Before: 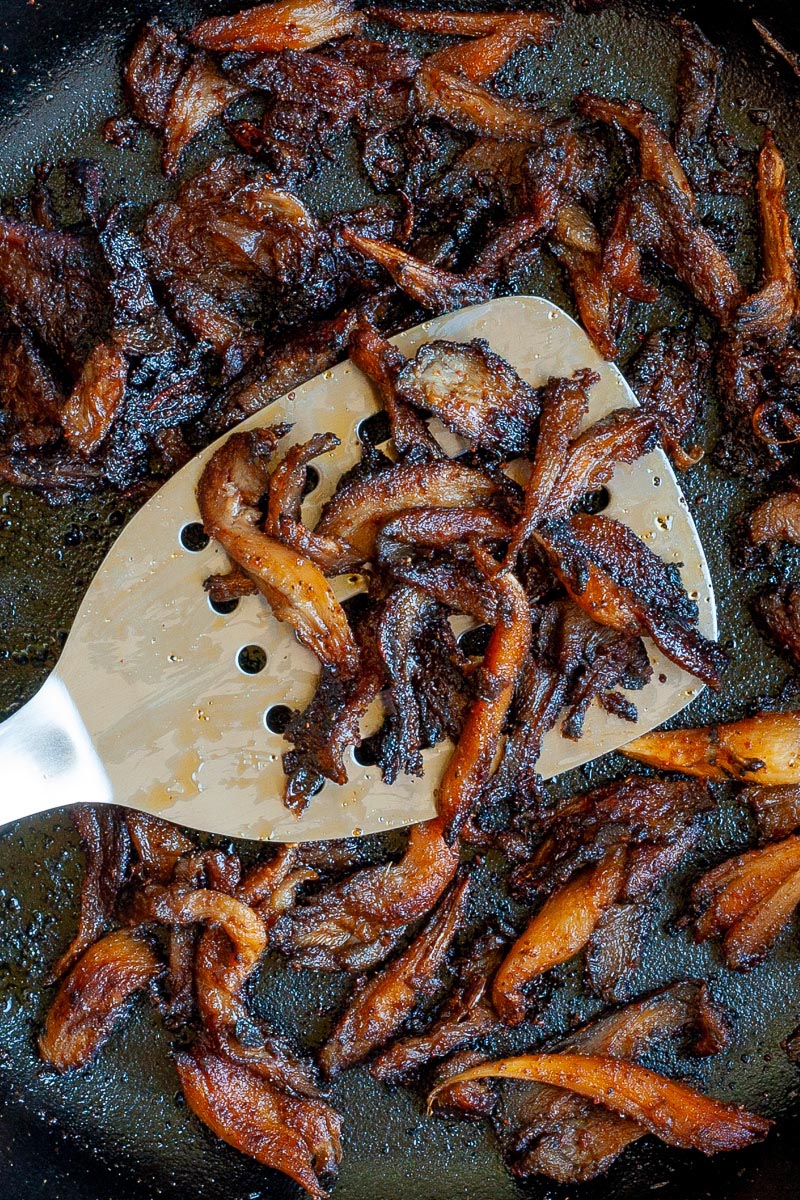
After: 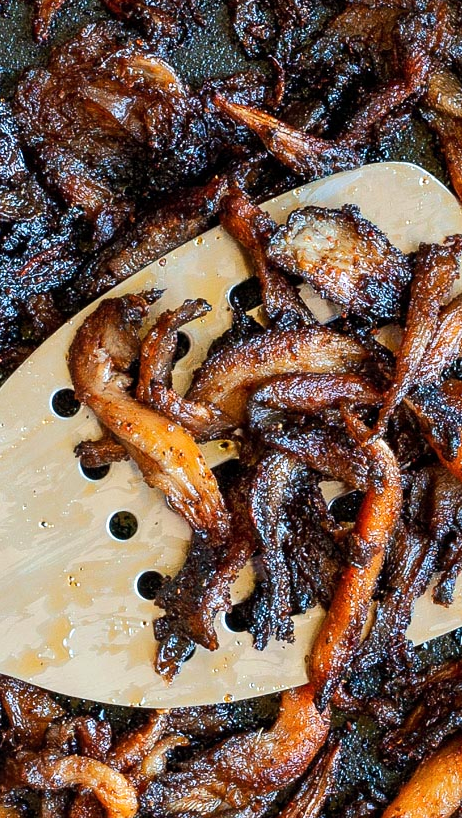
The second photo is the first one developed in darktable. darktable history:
tone equalizer: -8 EV -0.417 EV, -7 EV -0.389 EV, -6 EV -0.333 EV, -5 EV -0.222 EV, -3 EV 0.222 EV, -2 EV 0.333 EV, -1 EV 0.389 EV, +0 EV 0.417 EV, edges refinement/feathering 500, mask exposure compensation -1.57 EV, preserve details no
shadows and highlights: shadows 12, white point adjustment 1.2, highlights -0.36, soften with gaussian
crop: left 16.202%, top 11.208%, right 26.045%, bottom 20.557%
base curve: curves: ch0 [(0, 0) (0.262, 0.32) (0.722, 0.705) (1, 1)]
